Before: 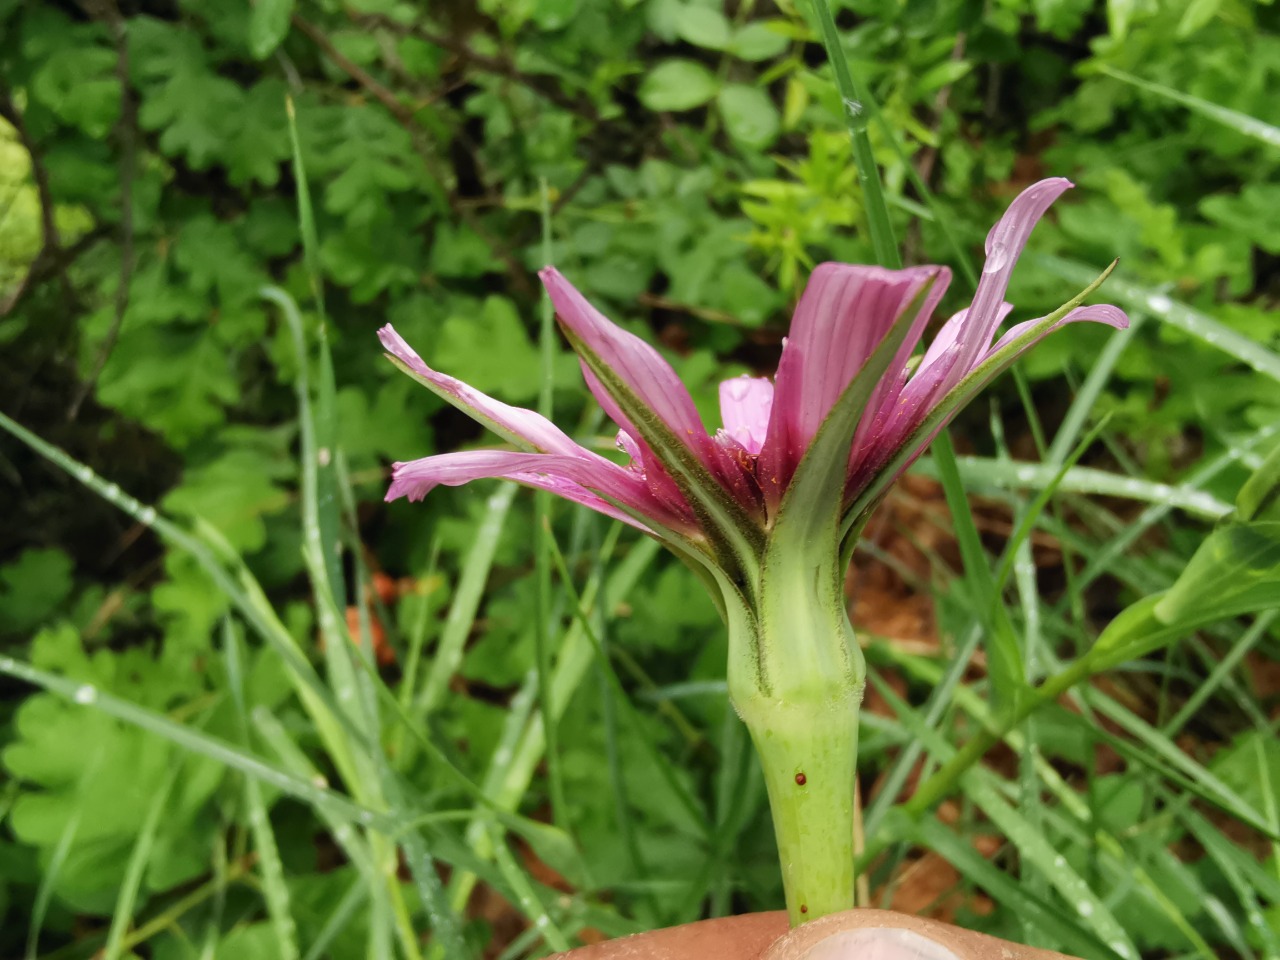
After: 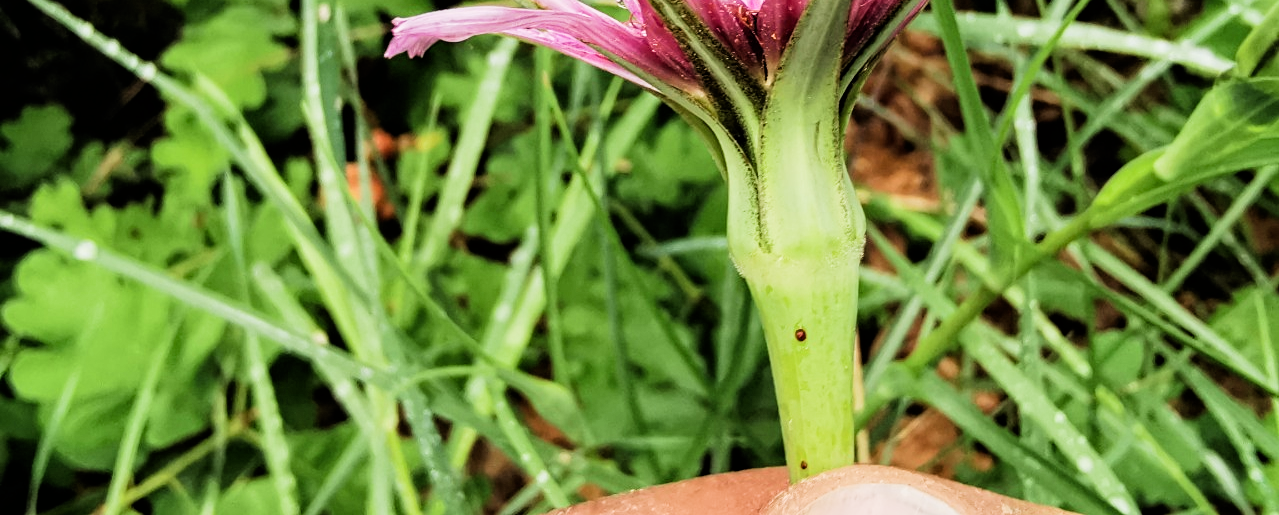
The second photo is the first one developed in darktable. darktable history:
exposure: exposure 0.582 EV, compensate highlight preservation false
filmic rgb: black relative exposure -5.03 EV, white relative exposure 3.96 EV, hardness 2.89, contrast 1.386, highlights saturation mix -29.39%
contrast equalizer: y [[0.5, 0.5, 0.5, 0.539, 0.64, 0.611], [0.5 ×6], [0.5 ×6], [0 ×6], [0 ×6]]
crop and rotate: top 46.277%, right 0.025%
